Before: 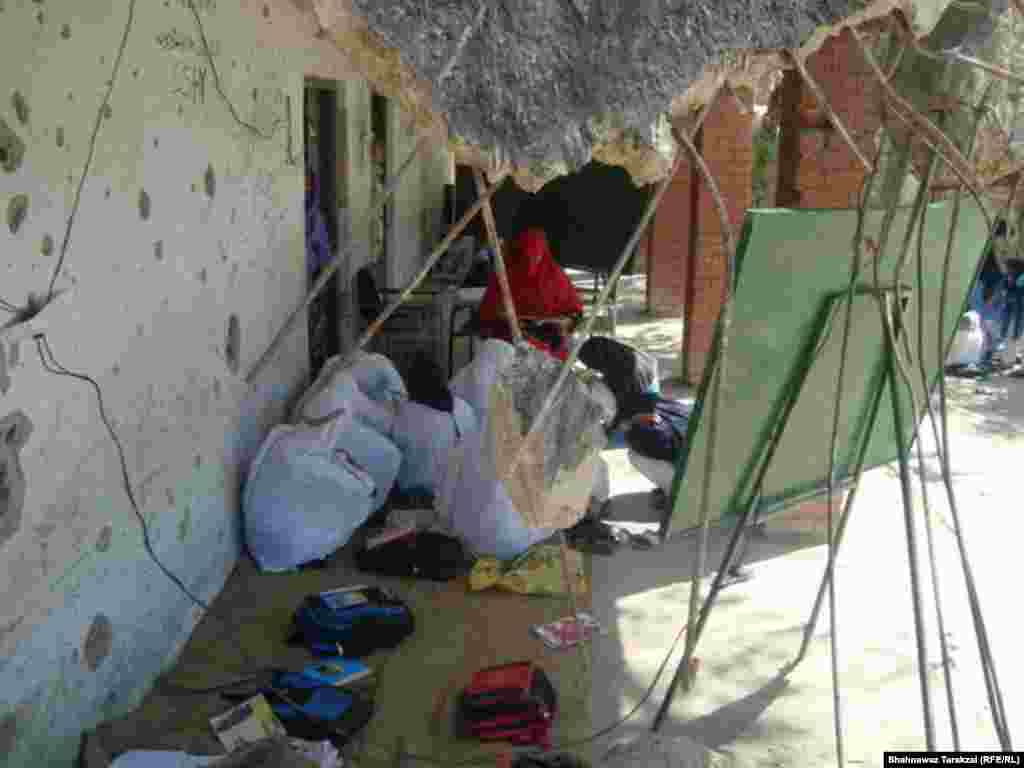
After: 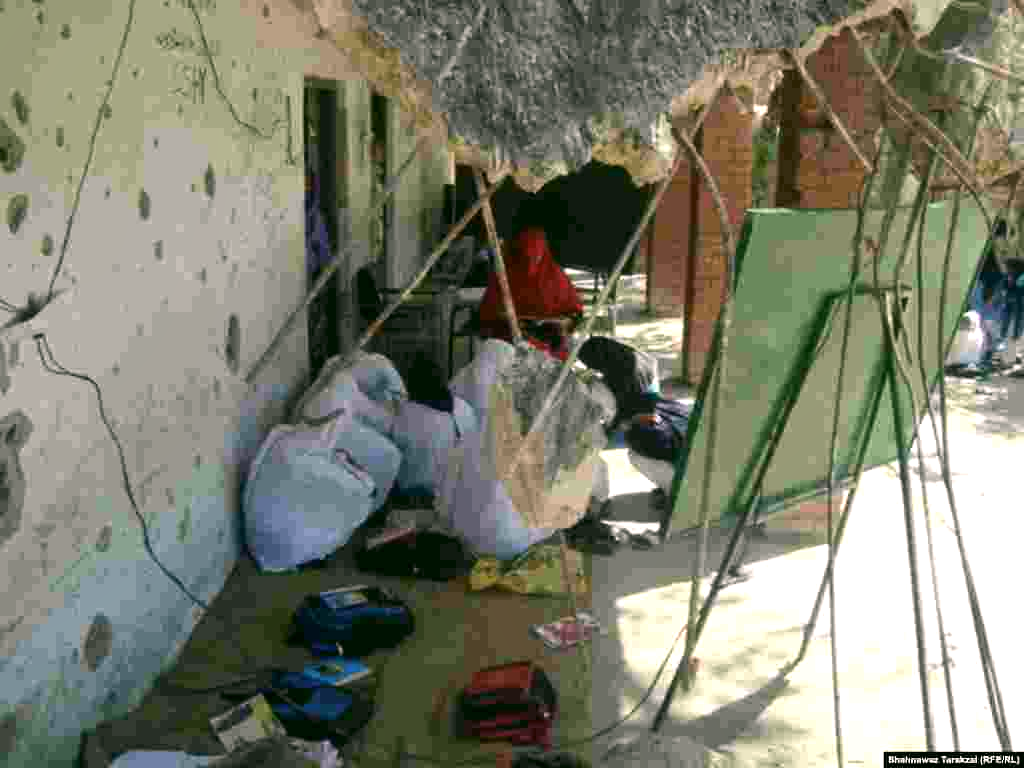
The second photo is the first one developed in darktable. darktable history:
color correction: highlights a* 4.02, highlights b* 4.98, shadows a* -7.55, shadows b* 4.98
shadows and highlights: shadows 20.55, highlights -20.99, soften with gaussian
white balance: red 1, blue 1
tone equalizer: -8 EV -0.417 EV, -7 EV -0.389 EV, -6 EV -0.333 EV, -5 EV -0.222 EV, -3 EV 0.222 EV, -2 EV 0.333 EV, -1 EV 0.389 EV, +0 EV 0.417 EV, edges refinement/feathering 500, mask exposure compensation -1.57 EV, preserve details no
